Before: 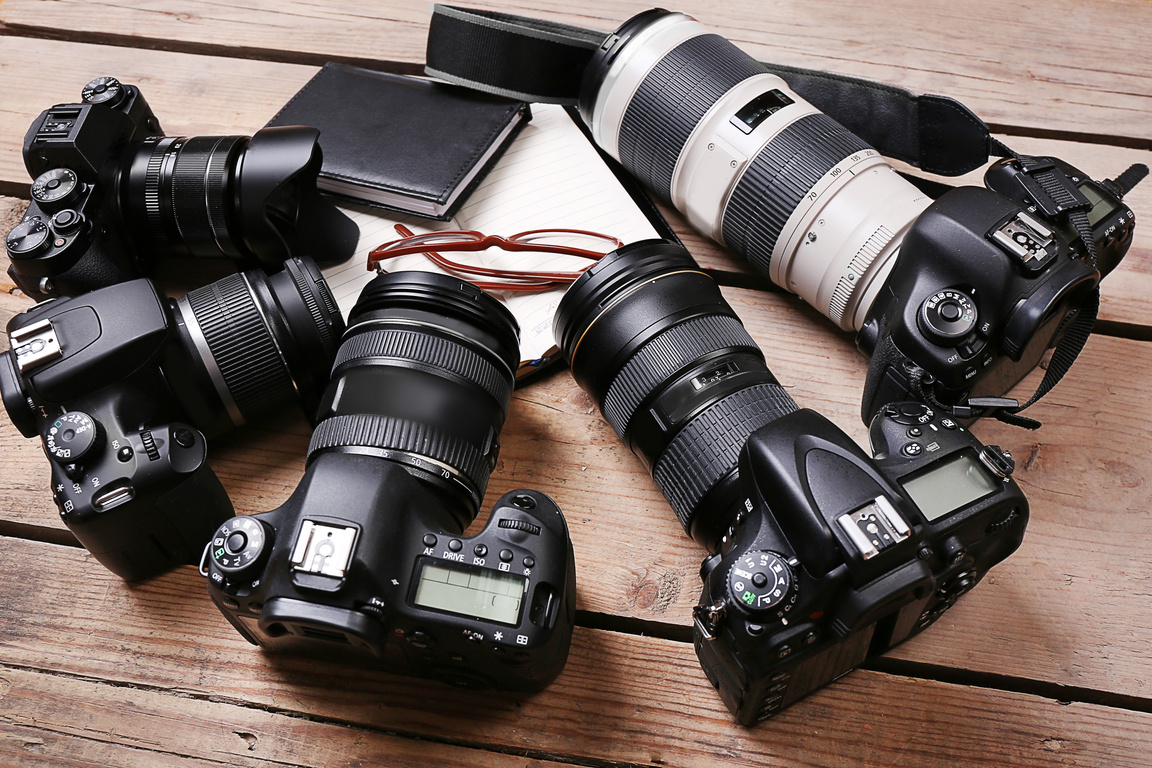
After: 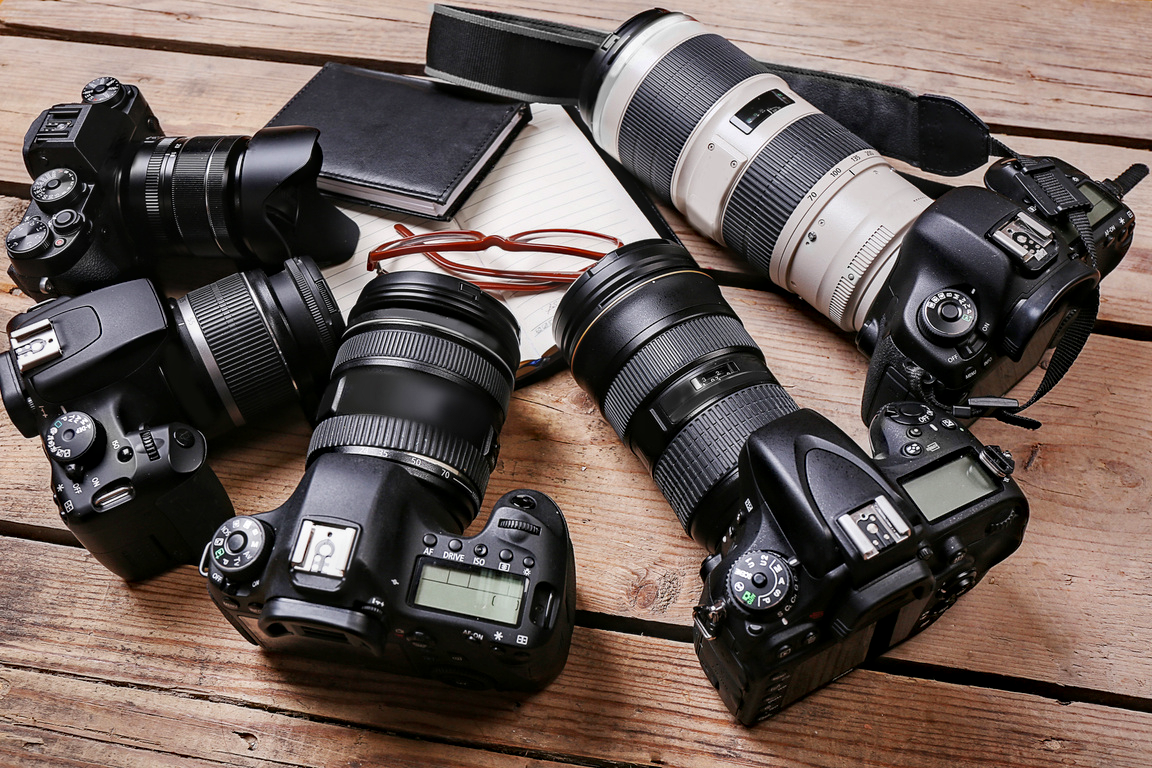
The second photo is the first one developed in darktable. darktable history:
haze removal: strength 0.284, distance 0.257, compatibility mode true, adaptive false
local contrast: on, module defaults
